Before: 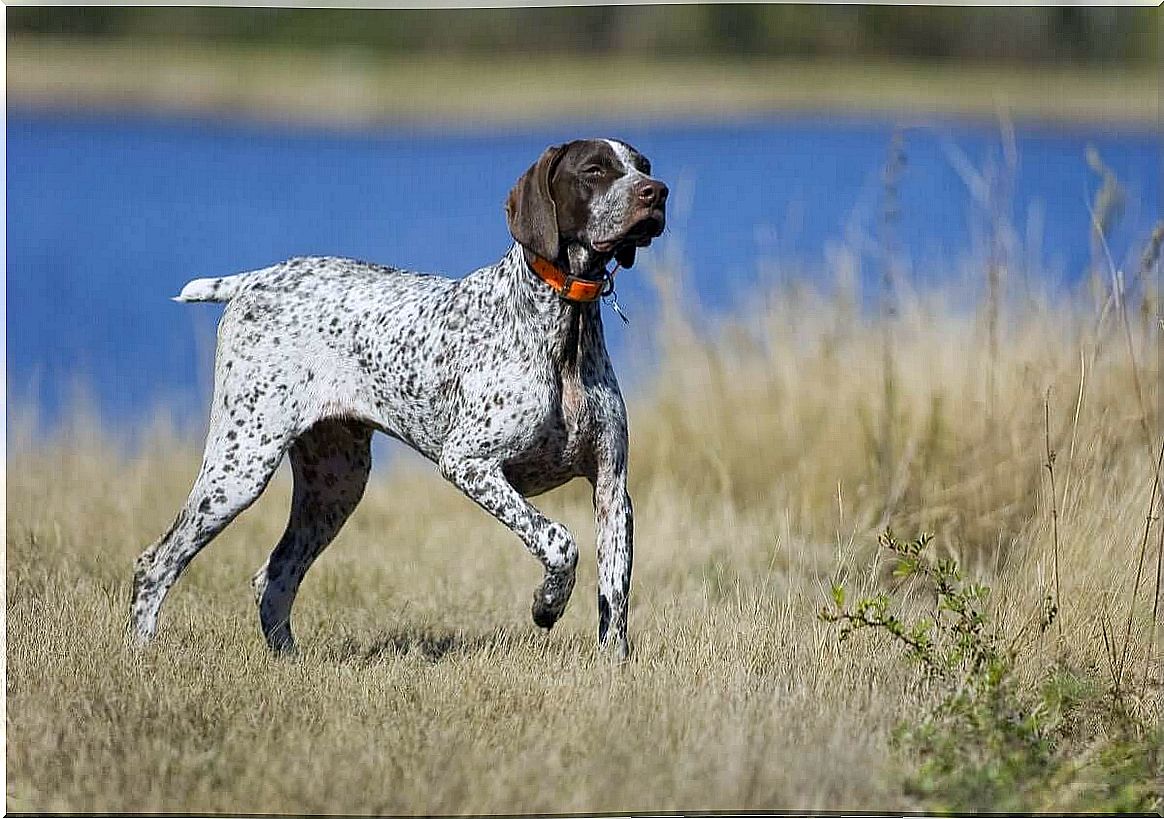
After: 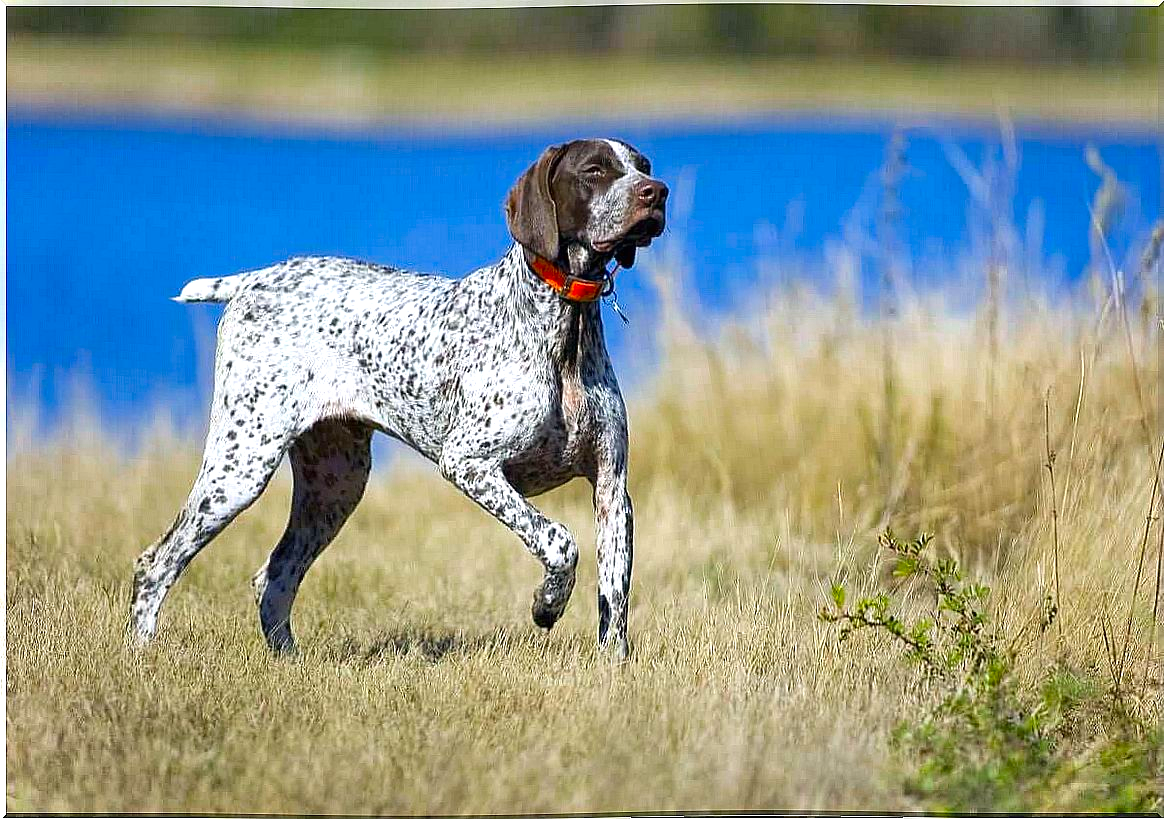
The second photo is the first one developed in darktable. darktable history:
color zones: curves: ch0 [(0, 0.425) (0.143, 0.422) (0.286, 0.42) (0.429, 0.419) (0.571, 0.419) (0.714, 0.42) (0.857, 0.422) (1, 0.425)]; ch1 [(0, 0.666) (0.143, 0.669) (0.286, 0.671) (0.429, 0.67) (0.571, 0.67) (0.714, 0.67) (0.857, 0.67) (1, 0.666)]
exposure: black level correction 0, exposure 0.591 EV, compensate highlight preservation false
